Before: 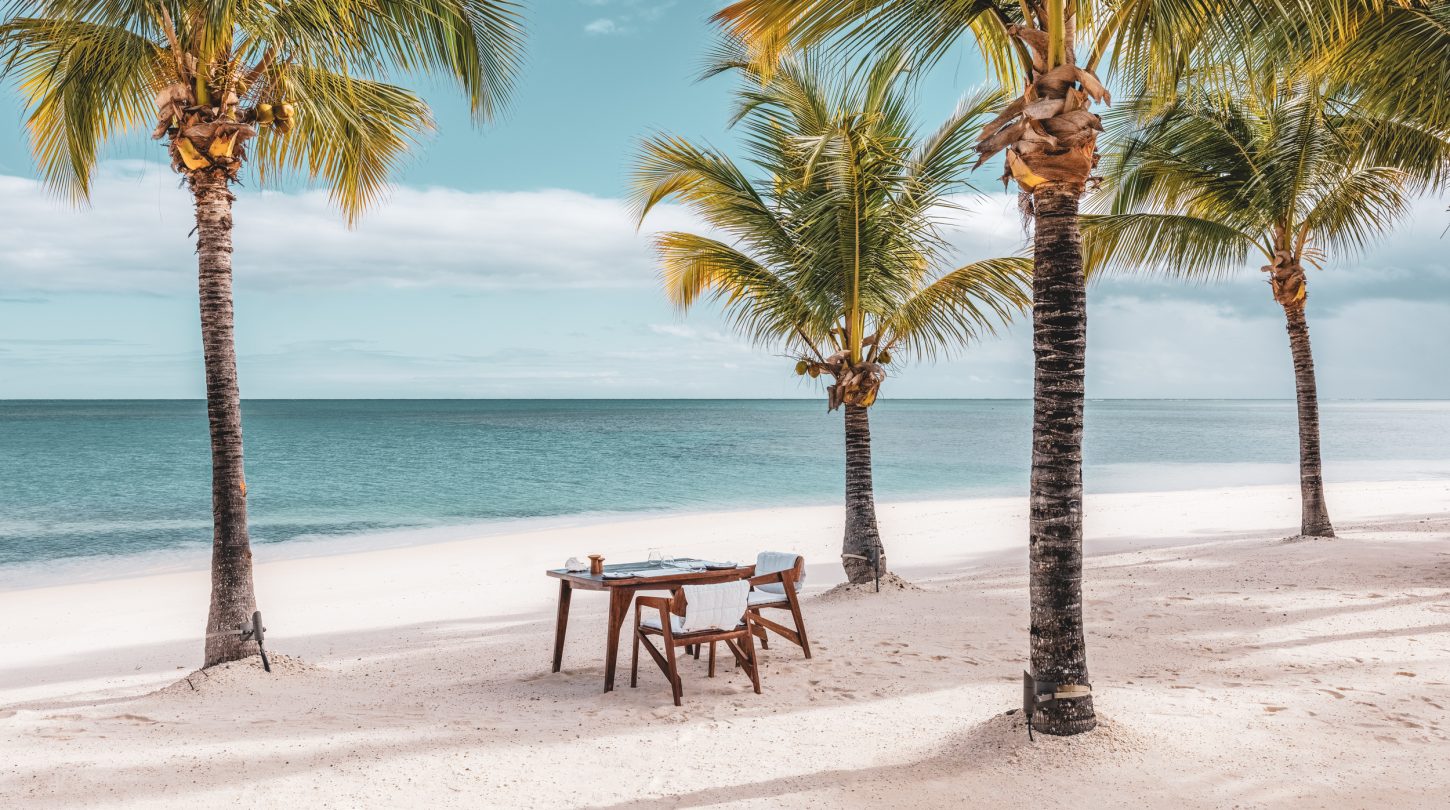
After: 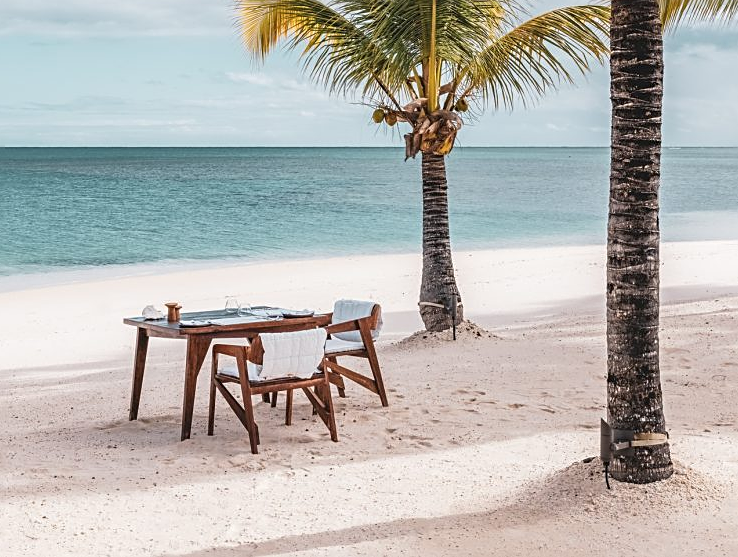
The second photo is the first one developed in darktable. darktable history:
rotate and perspective: automatic cropping original format, crop left 0, crop top 0
crop and rotate: left 29.237%, top 31.152%, right 19.807%
sharpen: on, module defaults
